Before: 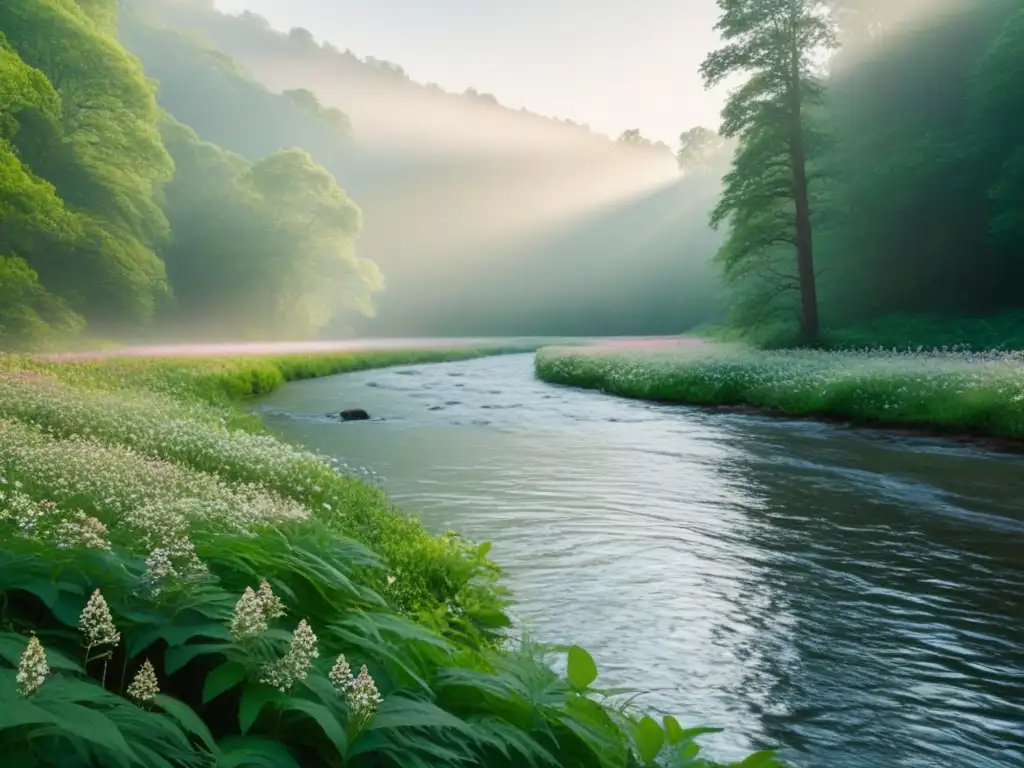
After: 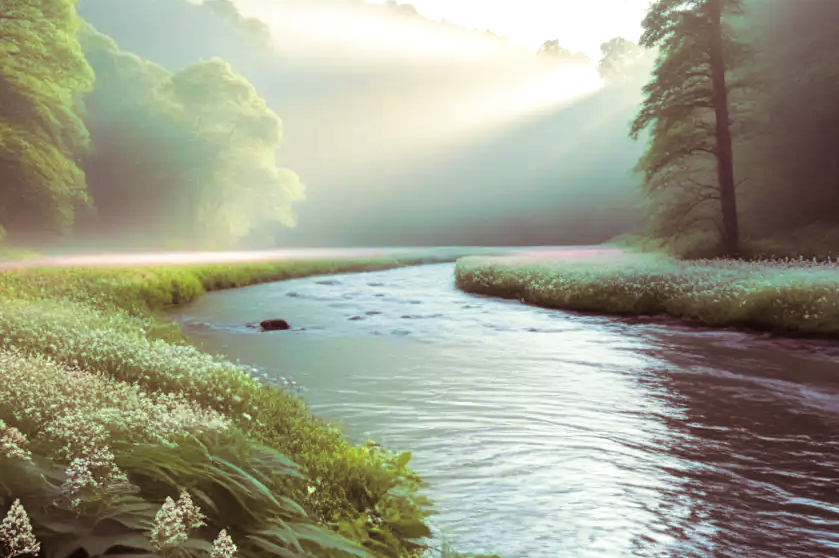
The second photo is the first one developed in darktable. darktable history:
split-toning: on, module defaults
exposure: black level correction 0, exposure 0.4 EV, compensate exposure bias true, compensate highlight preservation false
crop: left 7.856%, top 11.836%, right 10.12%, bottom 15.387%
